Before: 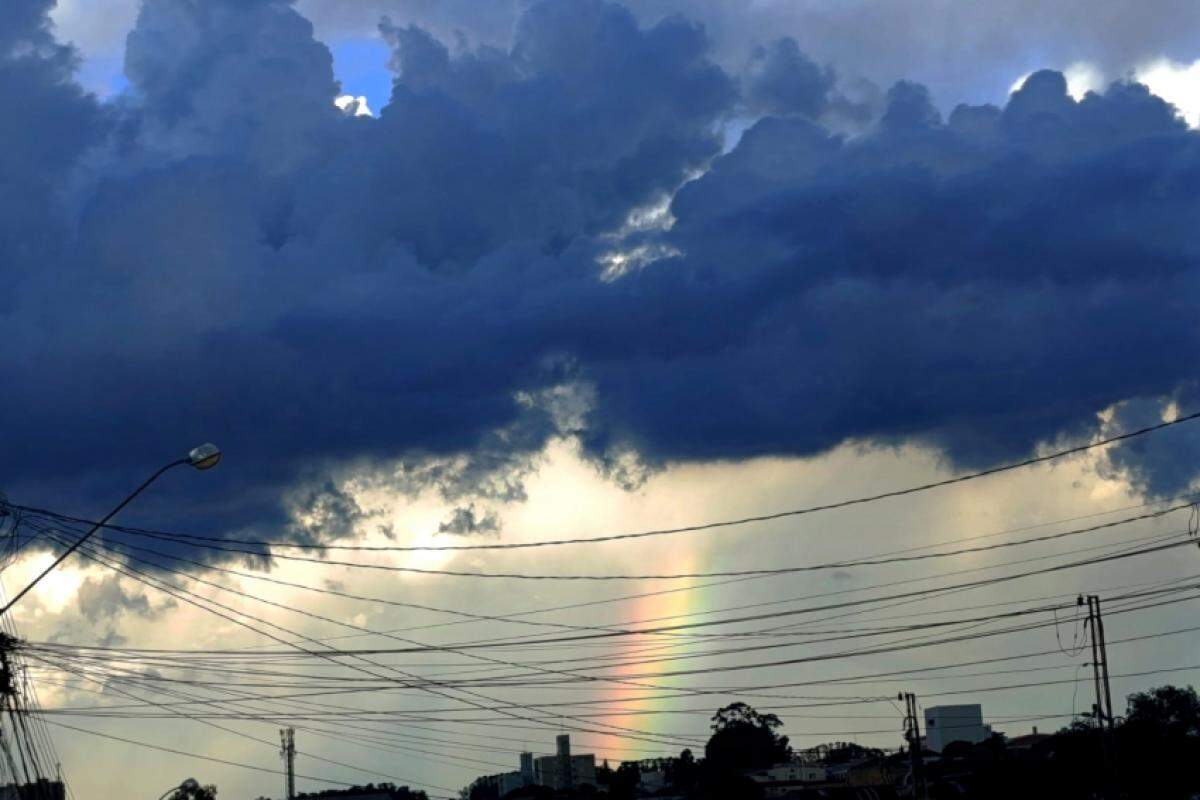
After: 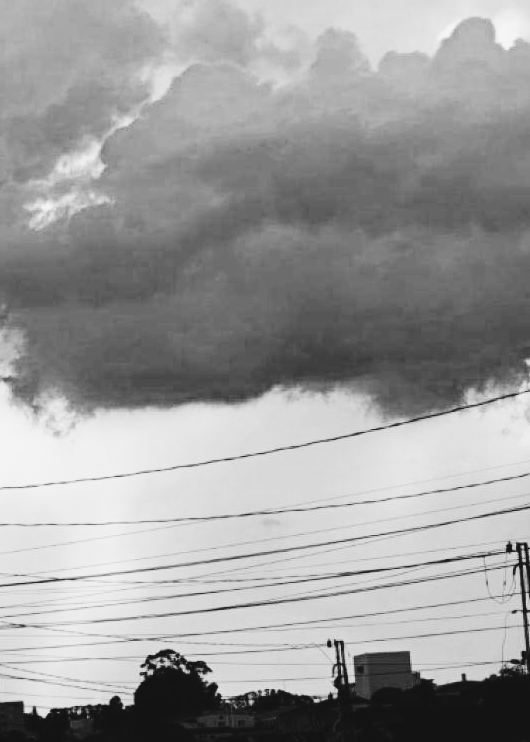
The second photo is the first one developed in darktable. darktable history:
white balance: red 0.924, blue 1.095
crop: left 47.628%, top 6.643%, right 7.874%
contrast brightness saturation: contrast 0.23, brightness 0.1, saturation 0.29
color balance rgb: perceptual saturation grading › global saturation 25%, global vibrance 10%
filmic rgb: black relative exposure -8.54 EV, white relative exposure 5.52 EV, hardness 3.39, contrast 1.016
color calibration: output gray [0.22, 0.42, 0.37, 0], gray › normalize channels true, illuminant same as pipeline (D50), adaptation XYZ, x 0.346, y 0.359, gamut compression 0
exposure: black level correction 0, exposure 0.6 EV, compensate highlight preservation false
tone curve: curves: ch0 [(0, 0) (0.003, 0.065) (0.011, 0.072) (0.025, 0.09) (0.044, 0.104) (0.069, 0.116) (0.1, 0.127) (0.136, 0.15) (0.177, 0.184) (0.224, 0.223) (0.277, 0.28) (0.335, 0.361) (0.399, 0.443) (0.468, 0.525) (0.543, 0.616) (0.623, 0.713) (0.709, 0.79) (0.801, 0.866) (0.898, 0.933) (1, 1)], preserve colors none
